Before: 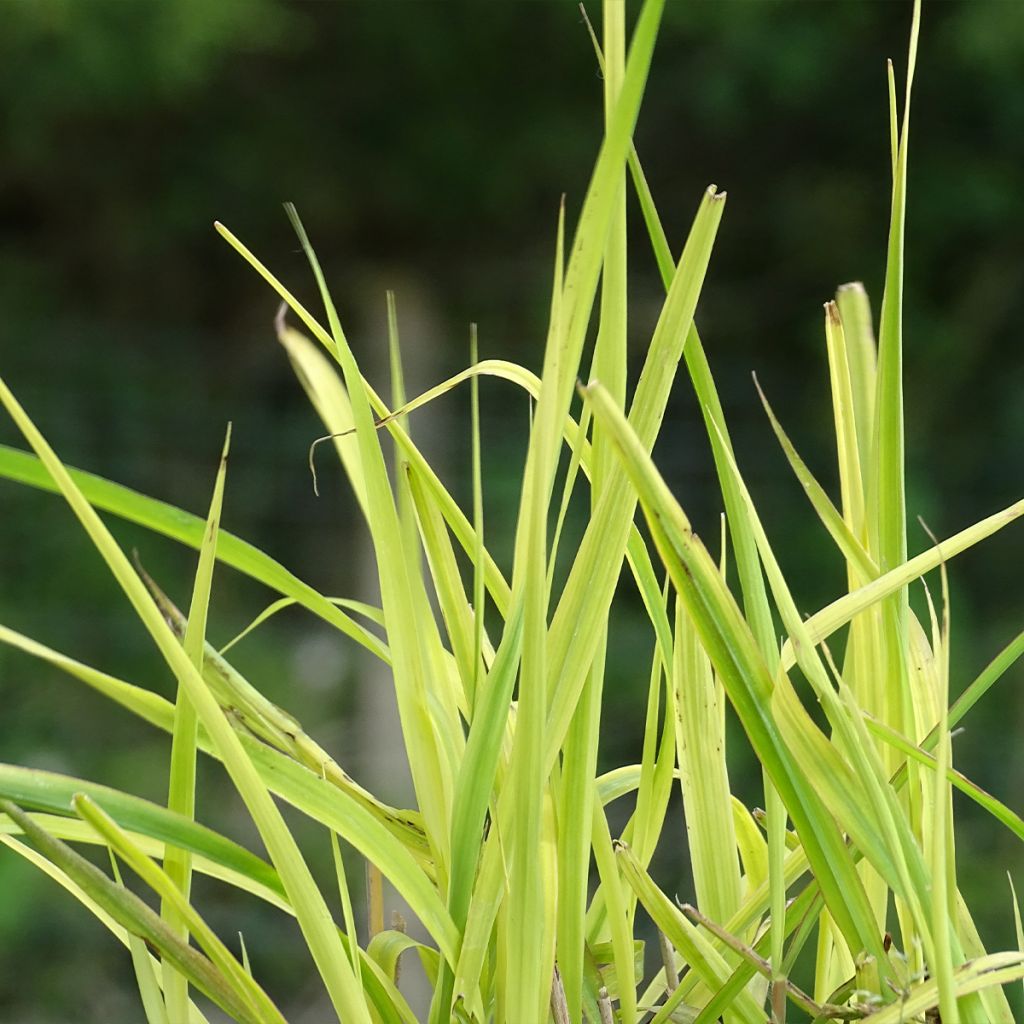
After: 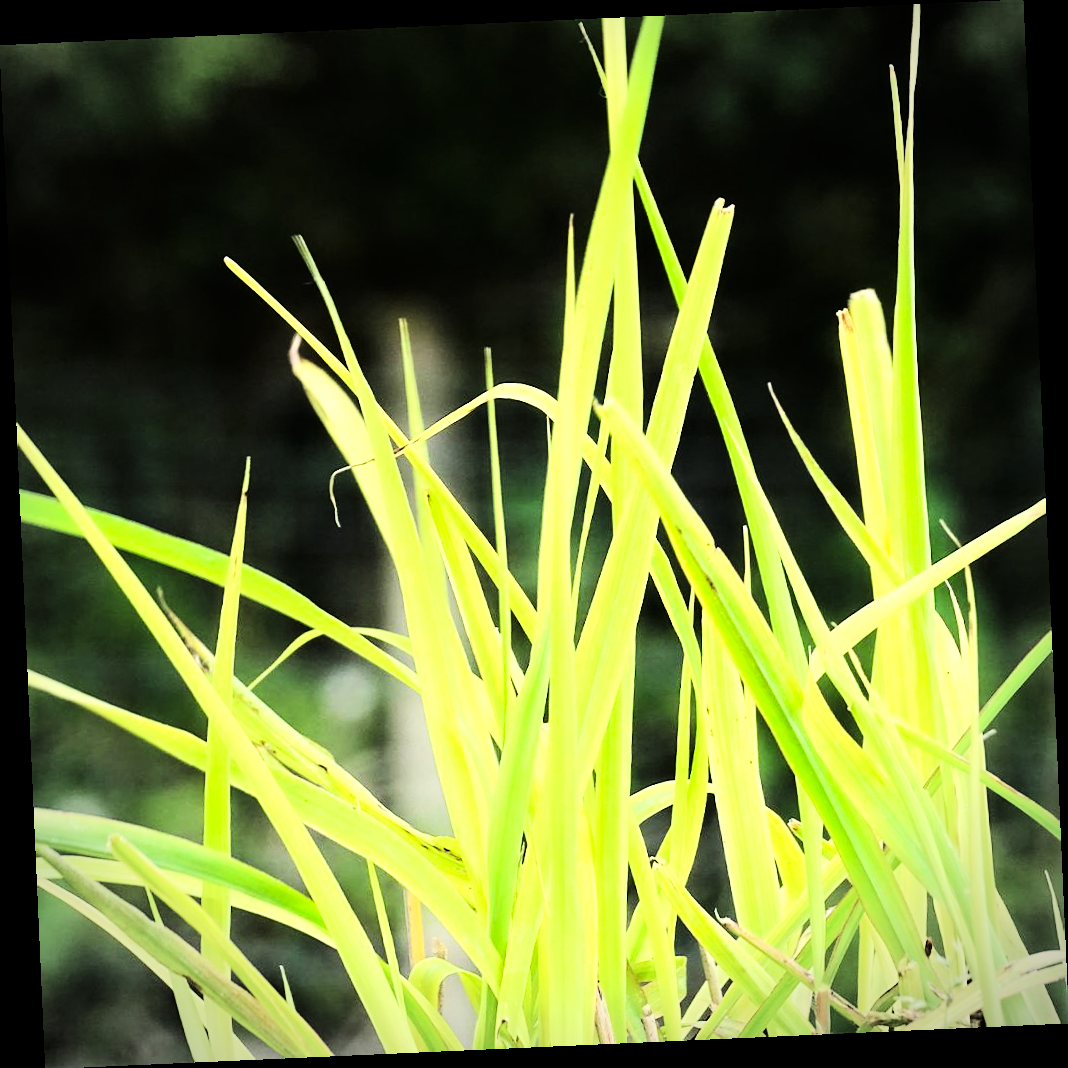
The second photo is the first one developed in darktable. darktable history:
vignetting: on, module defaults
levels: levels [0, 0.474, 0.947]
rotate and perspective: rotation -2.56°, automatic cropping off
tone curve: curves: ch0 [(0, 0) (0.16, 0.055) (0.506, 0.762) (1, 1.024)], color space Lab, linked channels, preserve colors none
